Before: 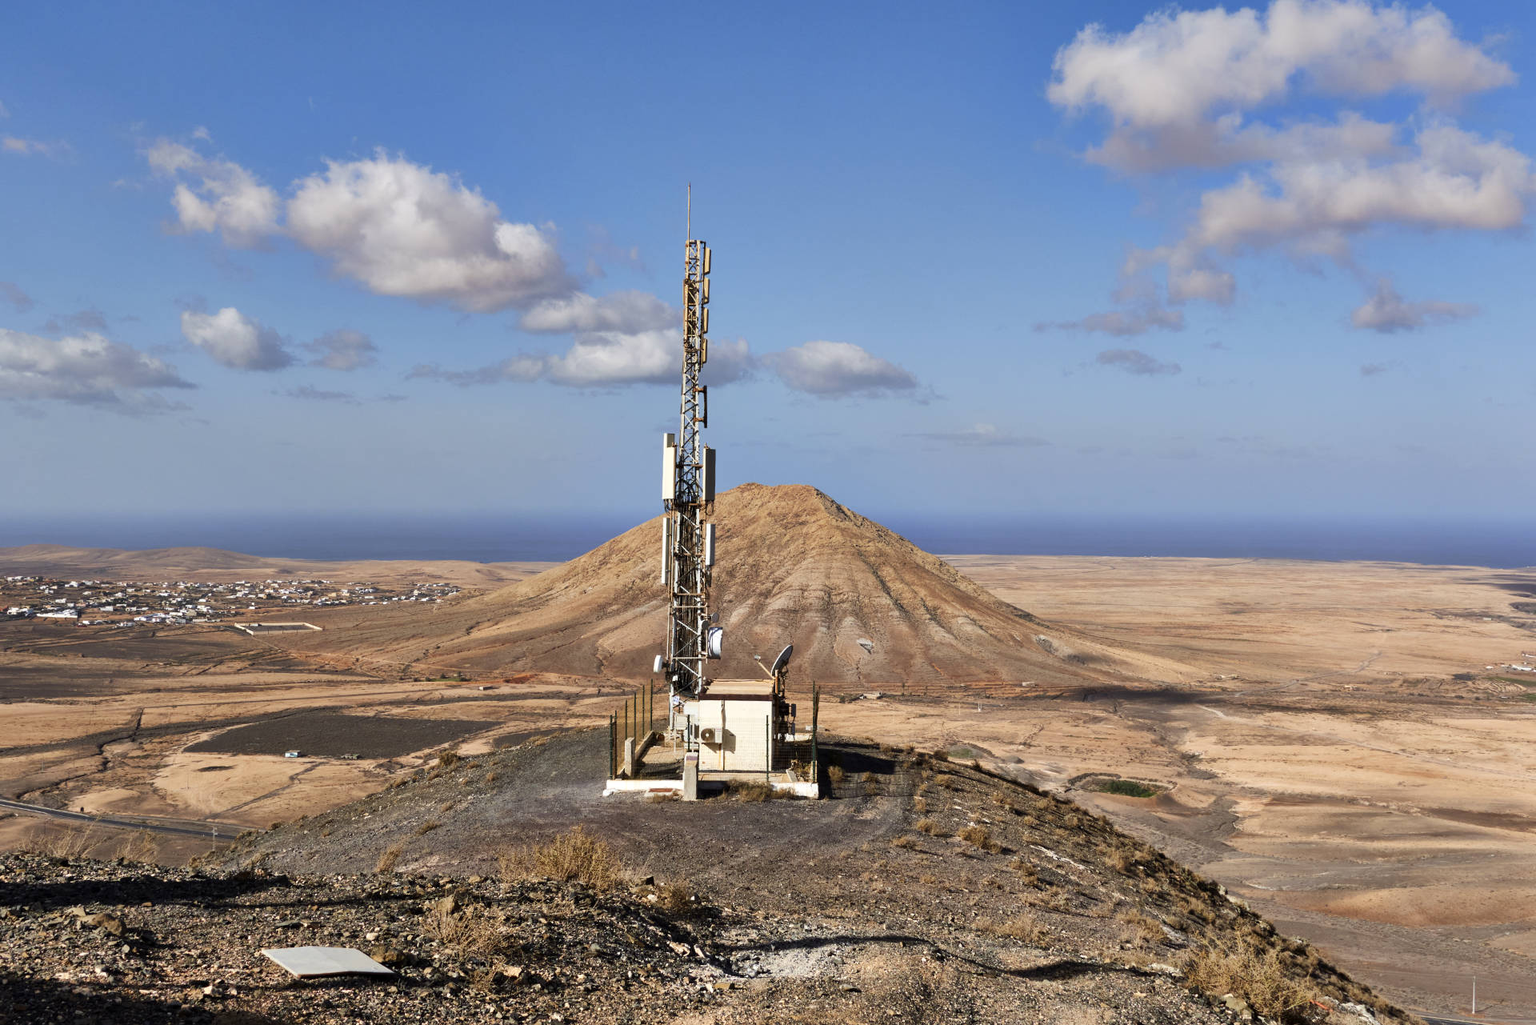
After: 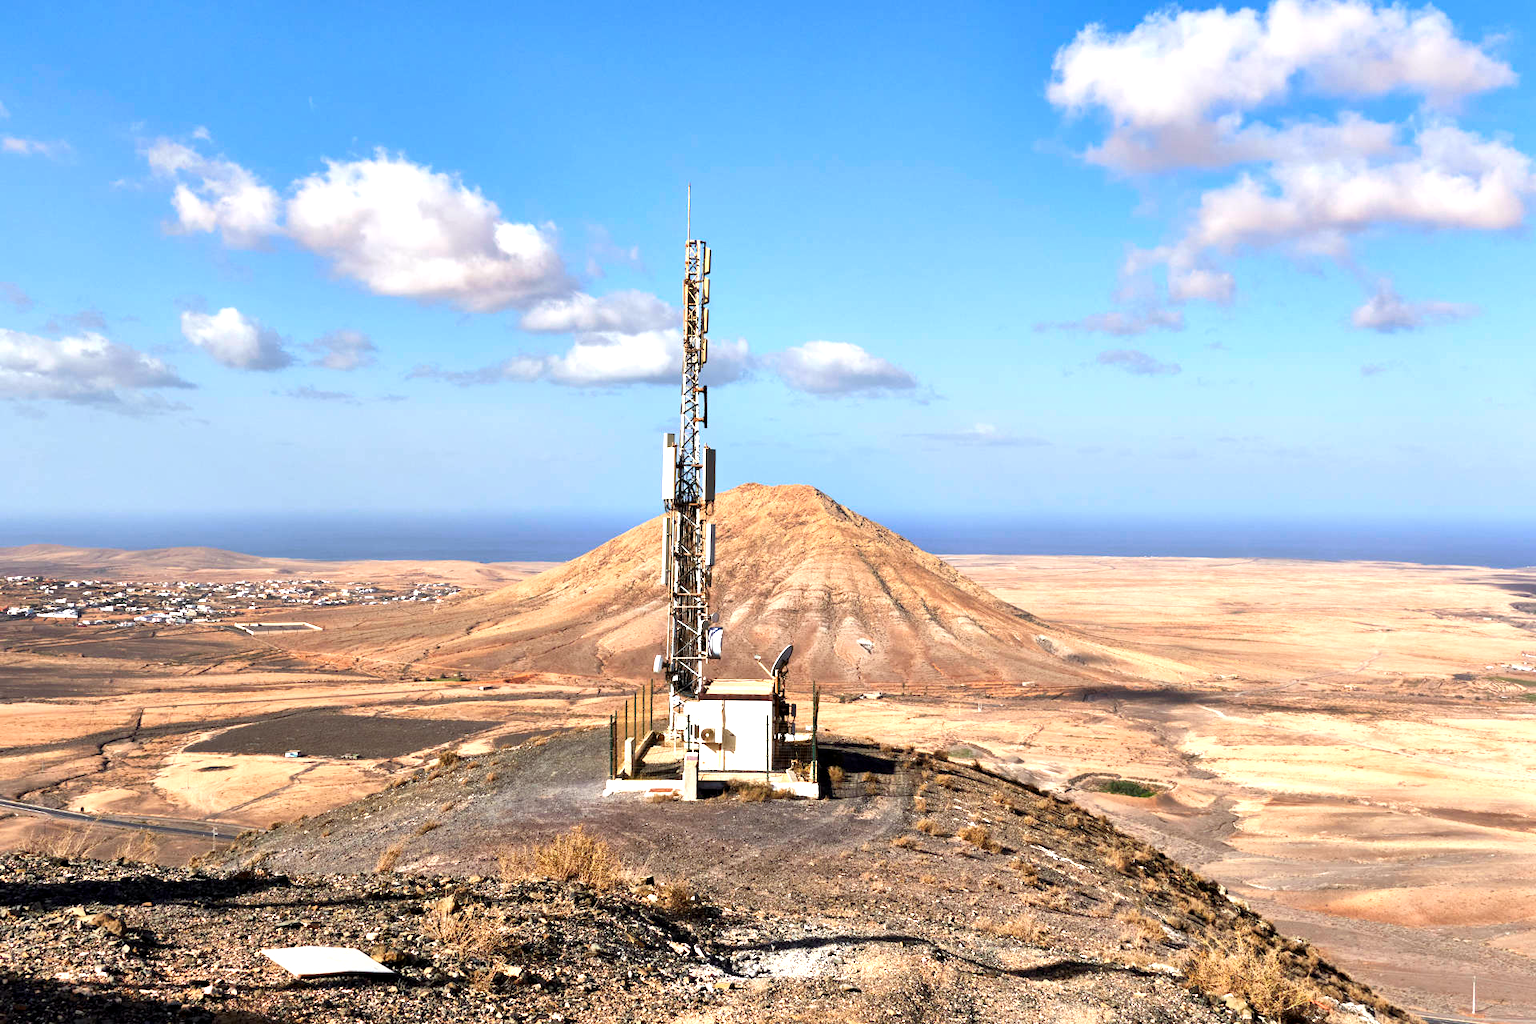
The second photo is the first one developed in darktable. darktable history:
exposure: black level correction 0.001, exposure 0.959 EV, compensate highlight preservation false
